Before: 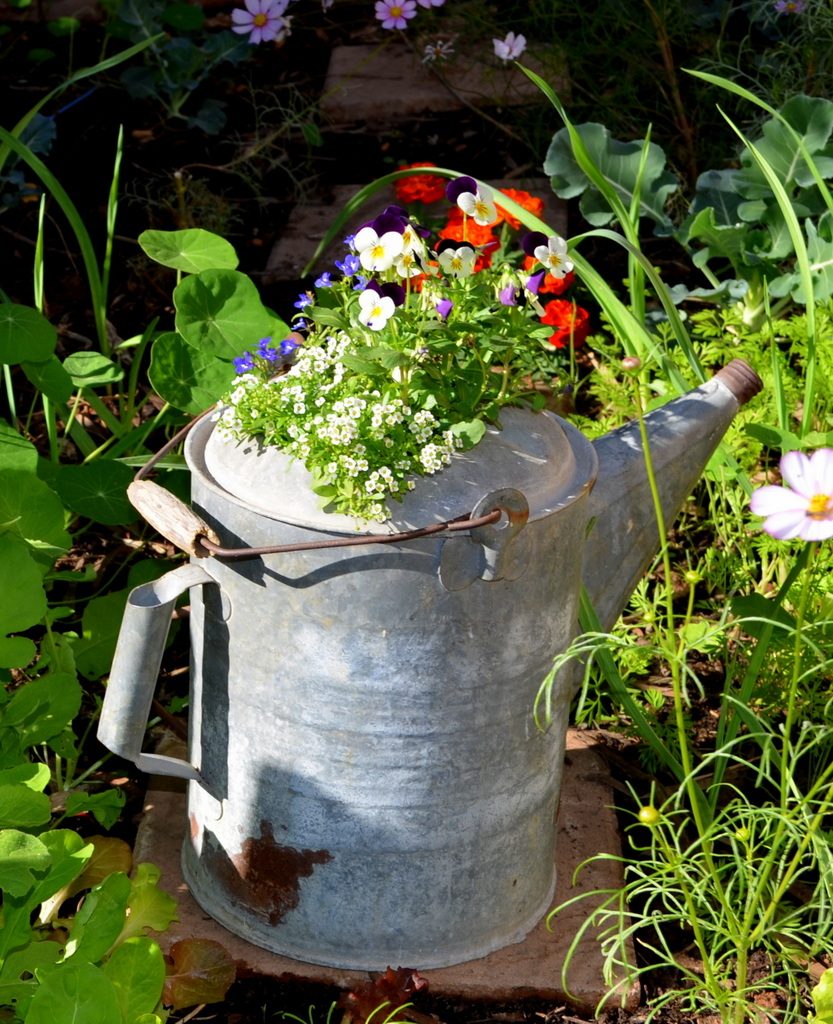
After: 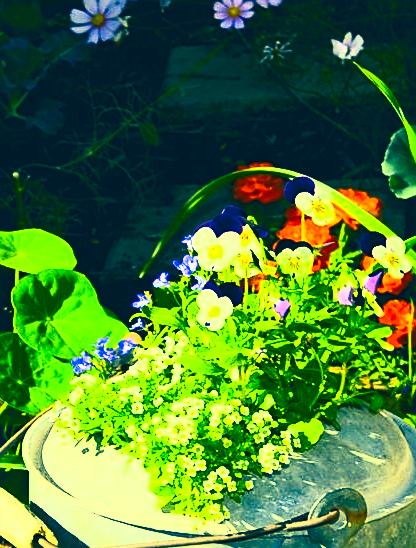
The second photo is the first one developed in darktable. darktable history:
sharpen: on, module defaults
tone equalizer: on, module defaults
crop: left 19.556%, right 30.401%, bottom 46.458%
contrast brightness saturation: contrast 0.83, brightness 0.59, saturation 0.59
color correction: highlights a* -15.58, highlights b* 40, shadows a* -40, shadows b* -26.18
rotate and perspective: automatic cropping off
